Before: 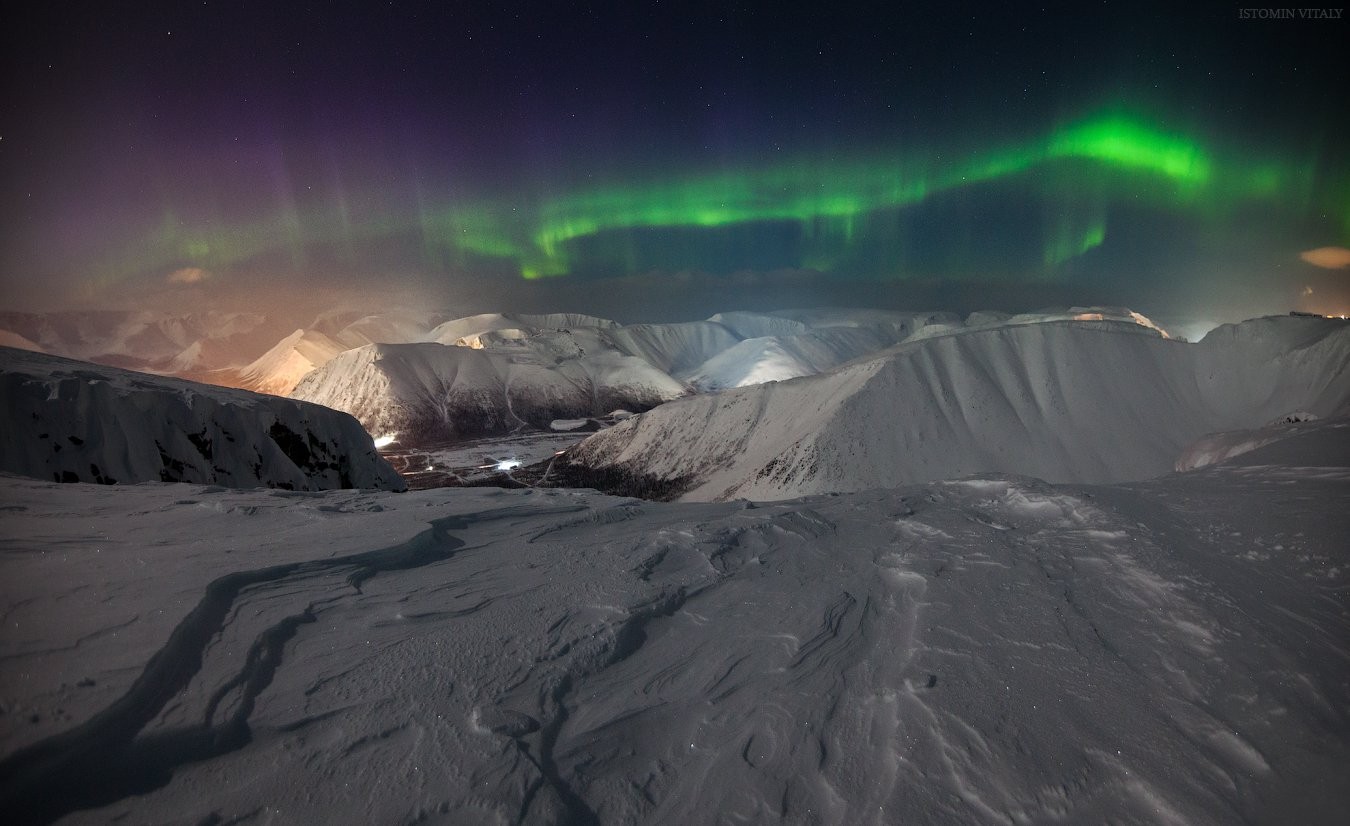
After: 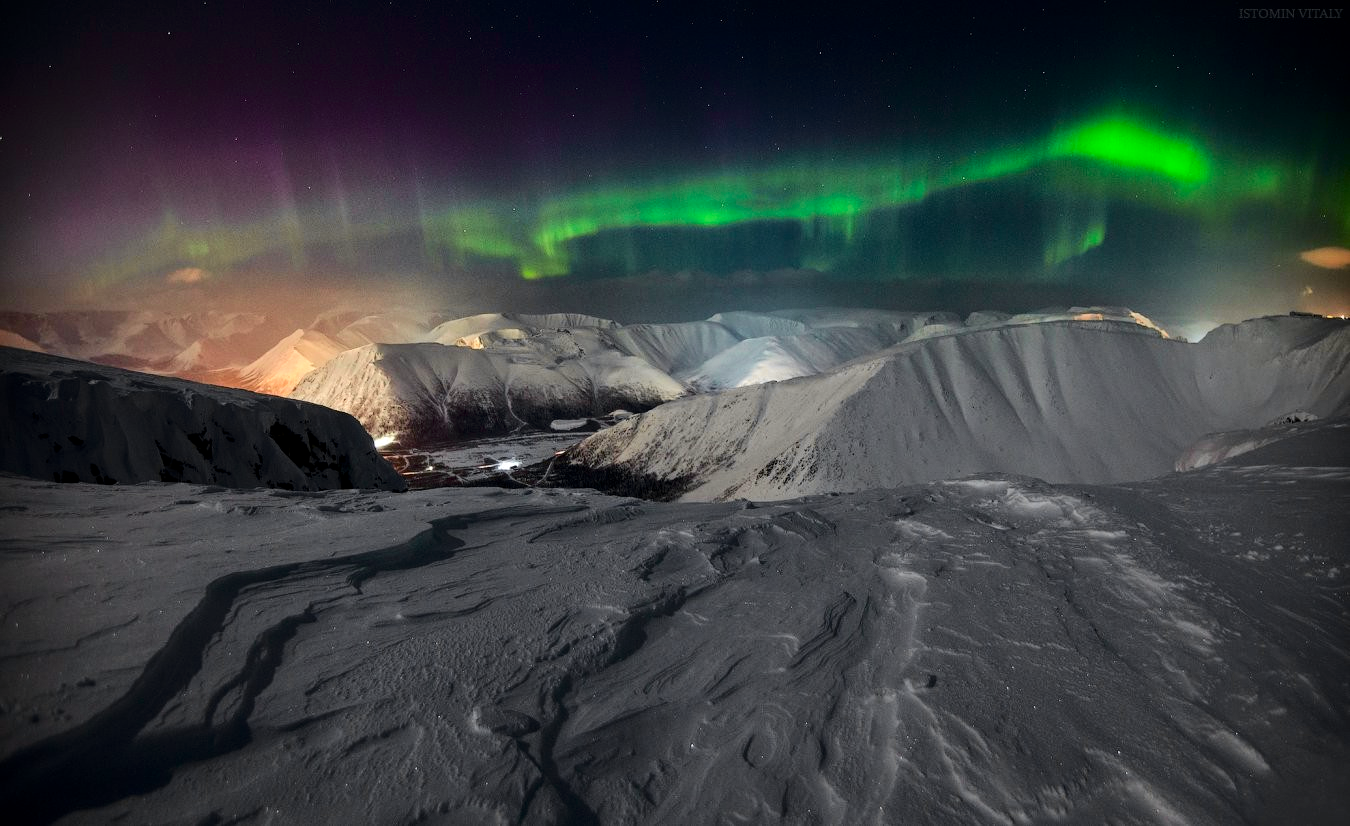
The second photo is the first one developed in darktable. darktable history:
tone curve: curves: ch0 [(0.003, 0) (0.066, 0.031) (0.16, 0.089) (0.269, 0.218) (0.395, 0.408) (0.517, 0.56) (0.684, 0.734) (0.791, 0.814) (1, 1)]; ch1 [(0, 0) (0.164, 0.115) (0.337, 0.332) (0.39, 0.398) (0.464, 0.461) (0.501, 0.5) (0.507, 0.5) (0.534, 0.532) (0.577, 0.59) (0.652, 0.681) (0.733, 0.764) (0.819, 0.823) (1, 1)]; ch2 [(0, 0) (0.337, 0.382) (0.464, 0.476) (0.501, 0.5) (0.527, 0.54) (0.551, 0.565) (0.628, 0.632) (0.689, 0.686) (1, 1)], color space Lab, independent channels, preserve colors none
local contrast: highlights 100%, shadows 100%, detail 120%, midtone range 0.2
color balance rgb: perceptual saturation grading › global saturation 20%, global vibrance 20%
